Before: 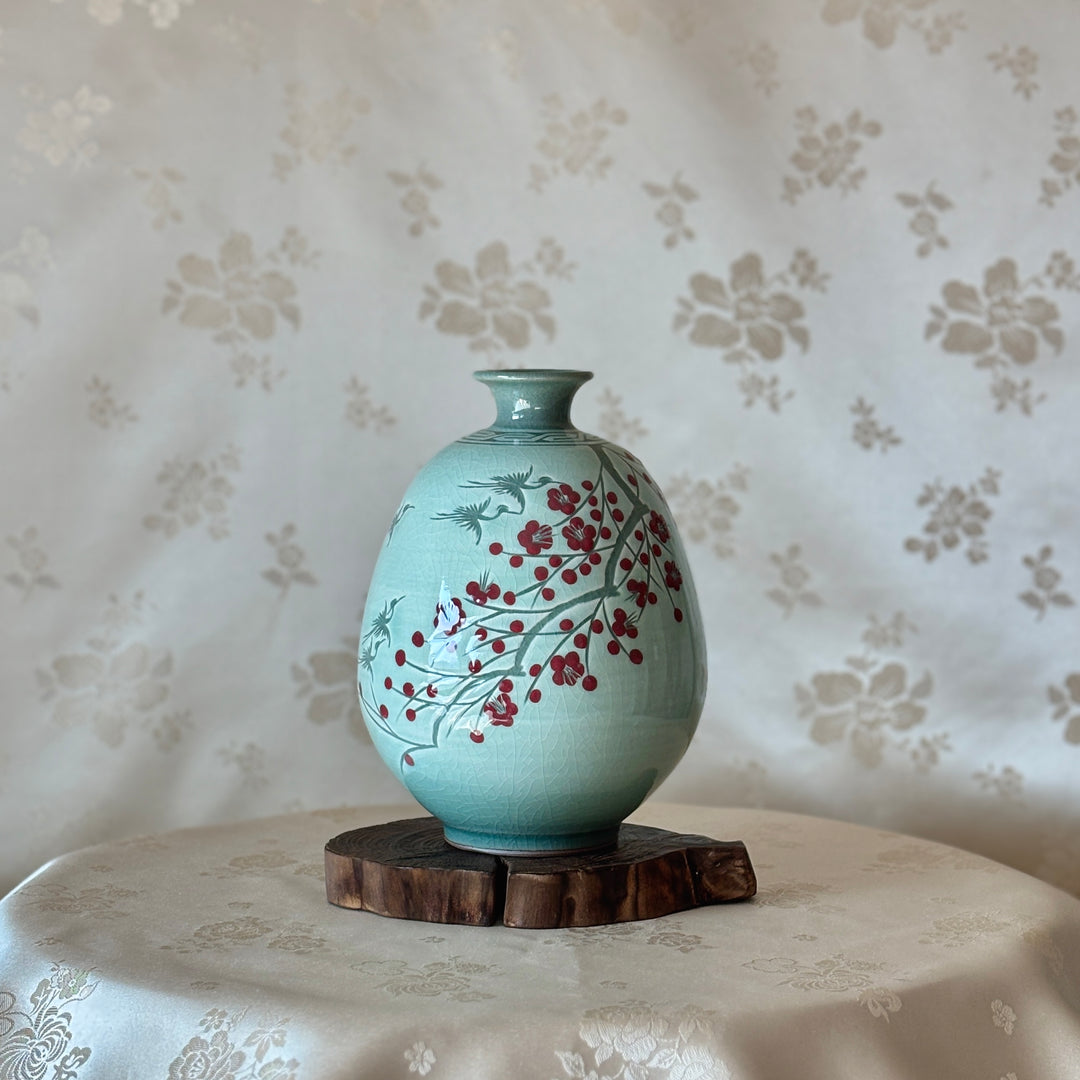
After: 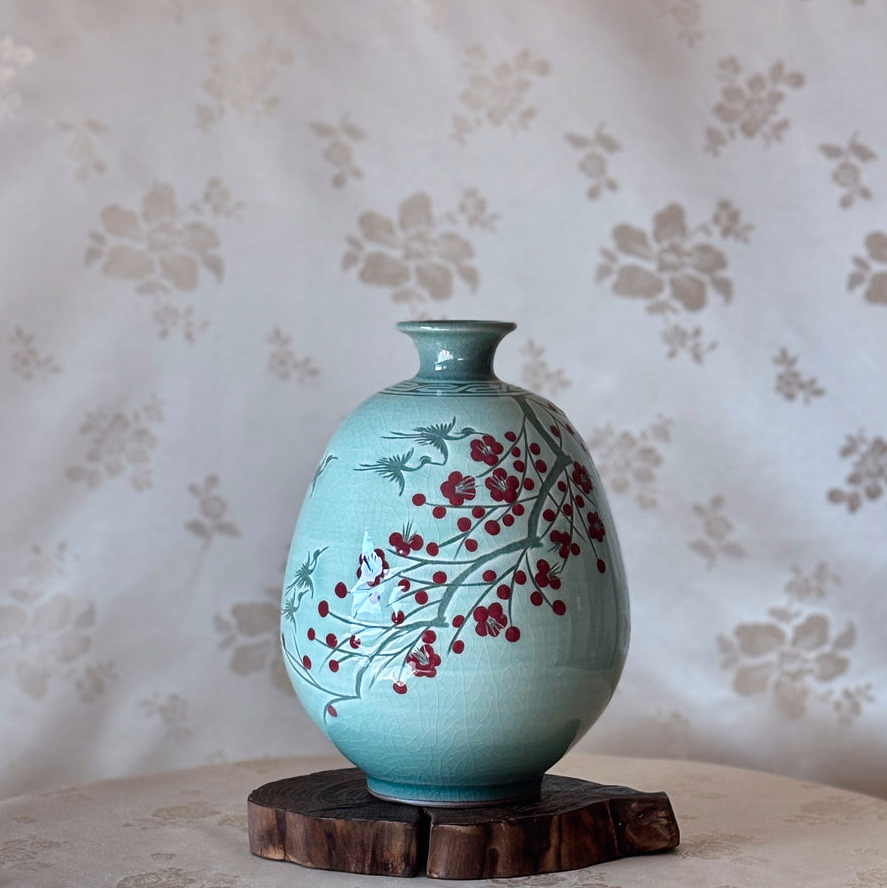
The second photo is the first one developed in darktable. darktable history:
crop and rotate: left 7.196%, top 4.574%, right 10.605%, bottom 13.178%
white balance: red 1.009, blue 1.027
color balance: gamma [0.9, 0.988, 0.975, 1.025], gain [1.05, 1, 1, 1]
